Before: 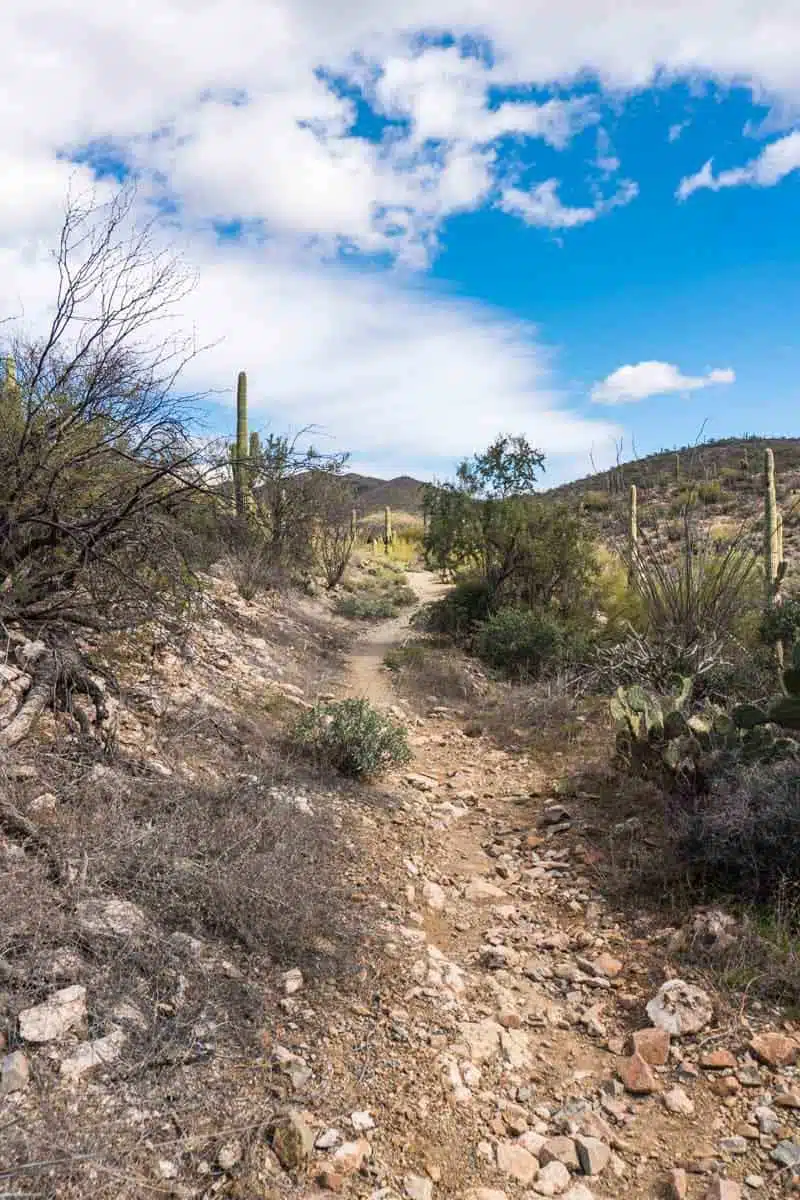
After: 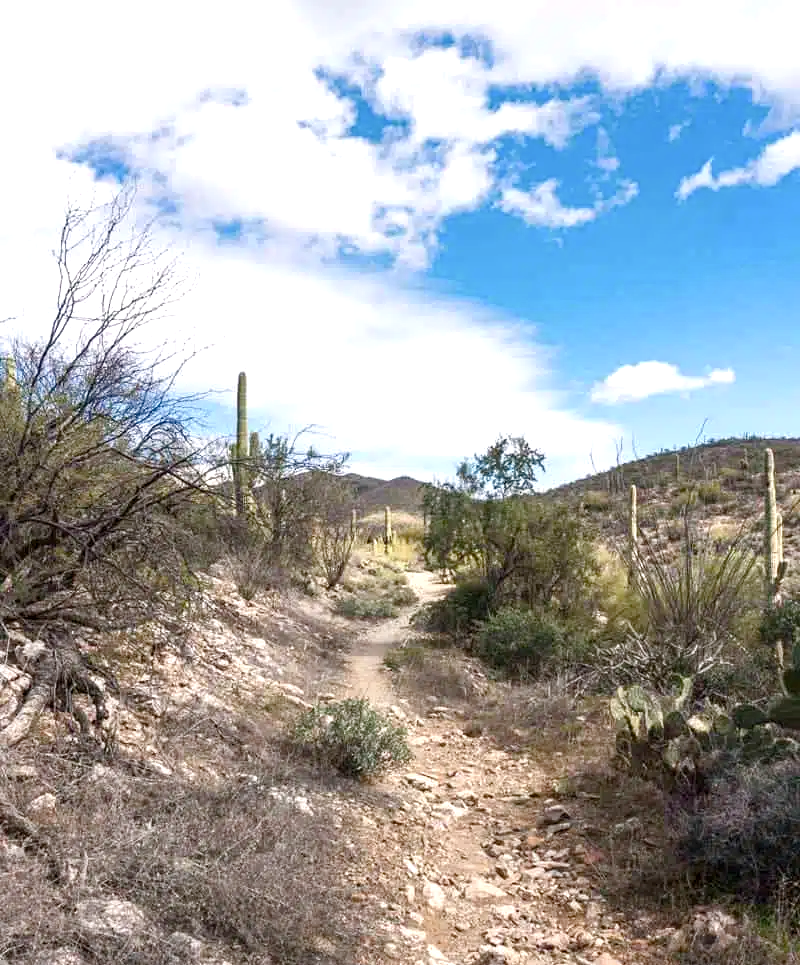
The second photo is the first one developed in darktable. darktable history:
crop: bottom 19.546%
exposure: black level correction 0.001, exposure 0.5 EV, compensate exposure bias true, compensate highlight preservation false
color balance rgb: highlights gain › chroma 0.273%, highlights gain › hue 330.72°, perceptual saturation grading › global saturation 0.26%, perceptual saturation grading › highlights -30.689%, perceptual saturation grading › shadows 19.774%
